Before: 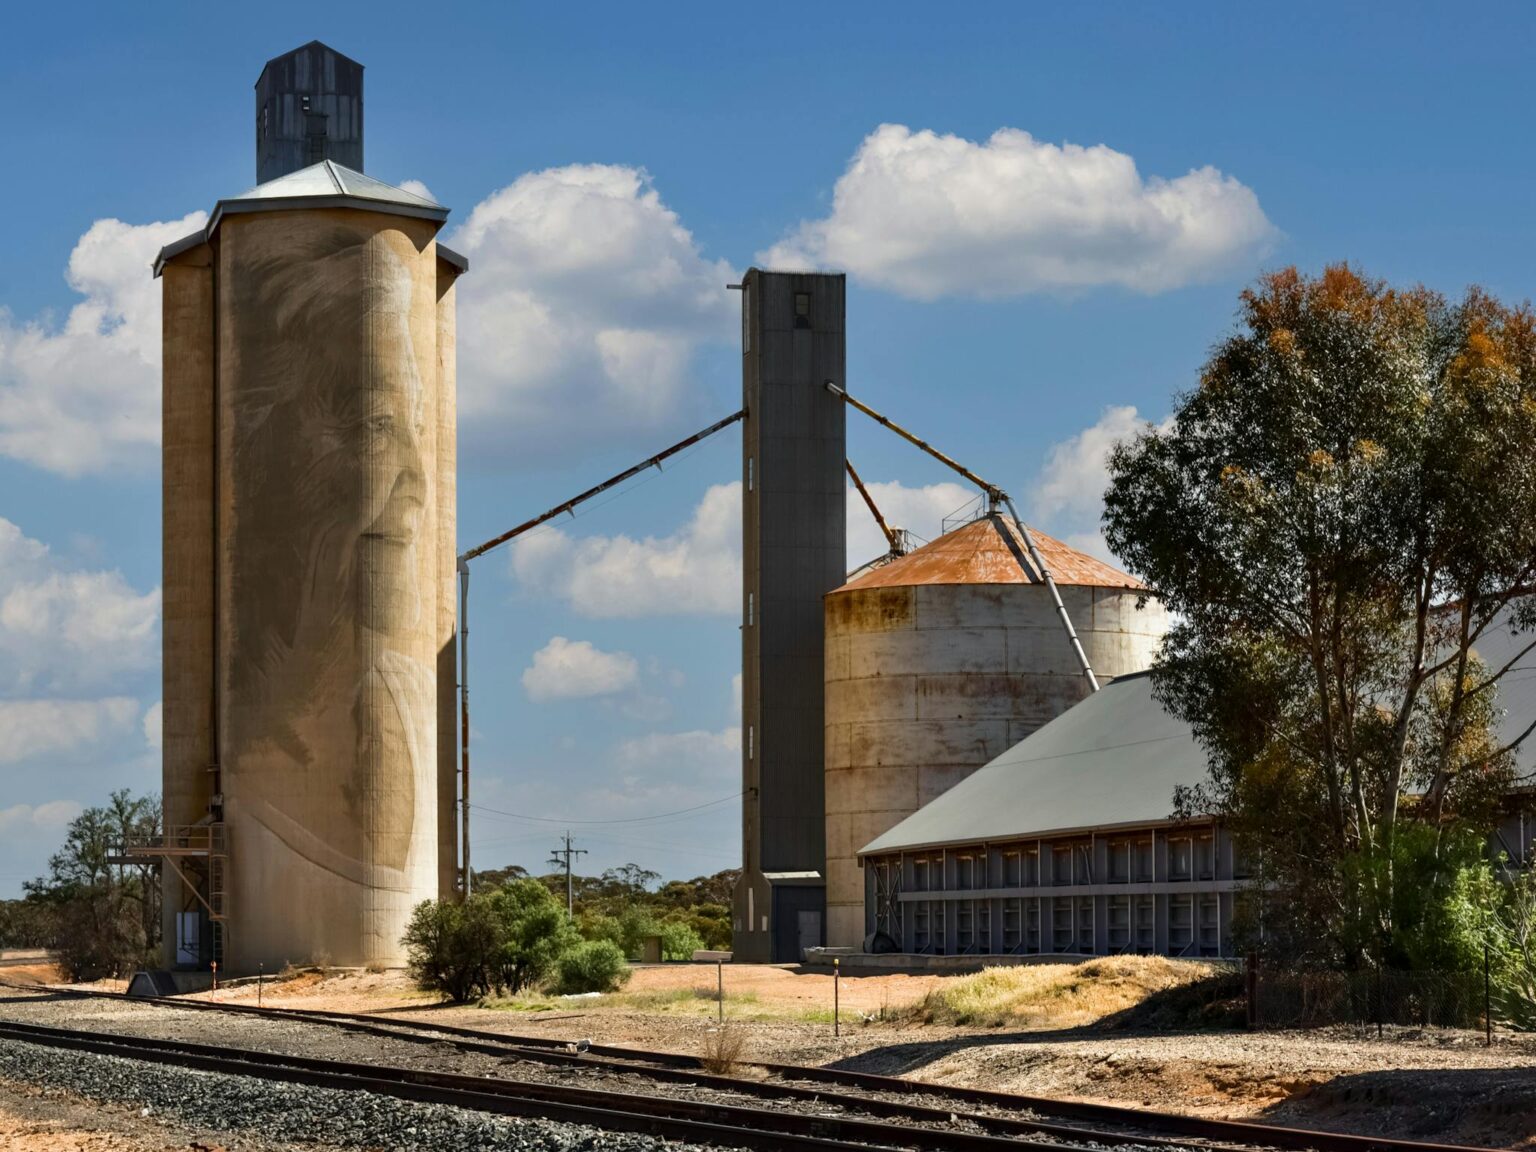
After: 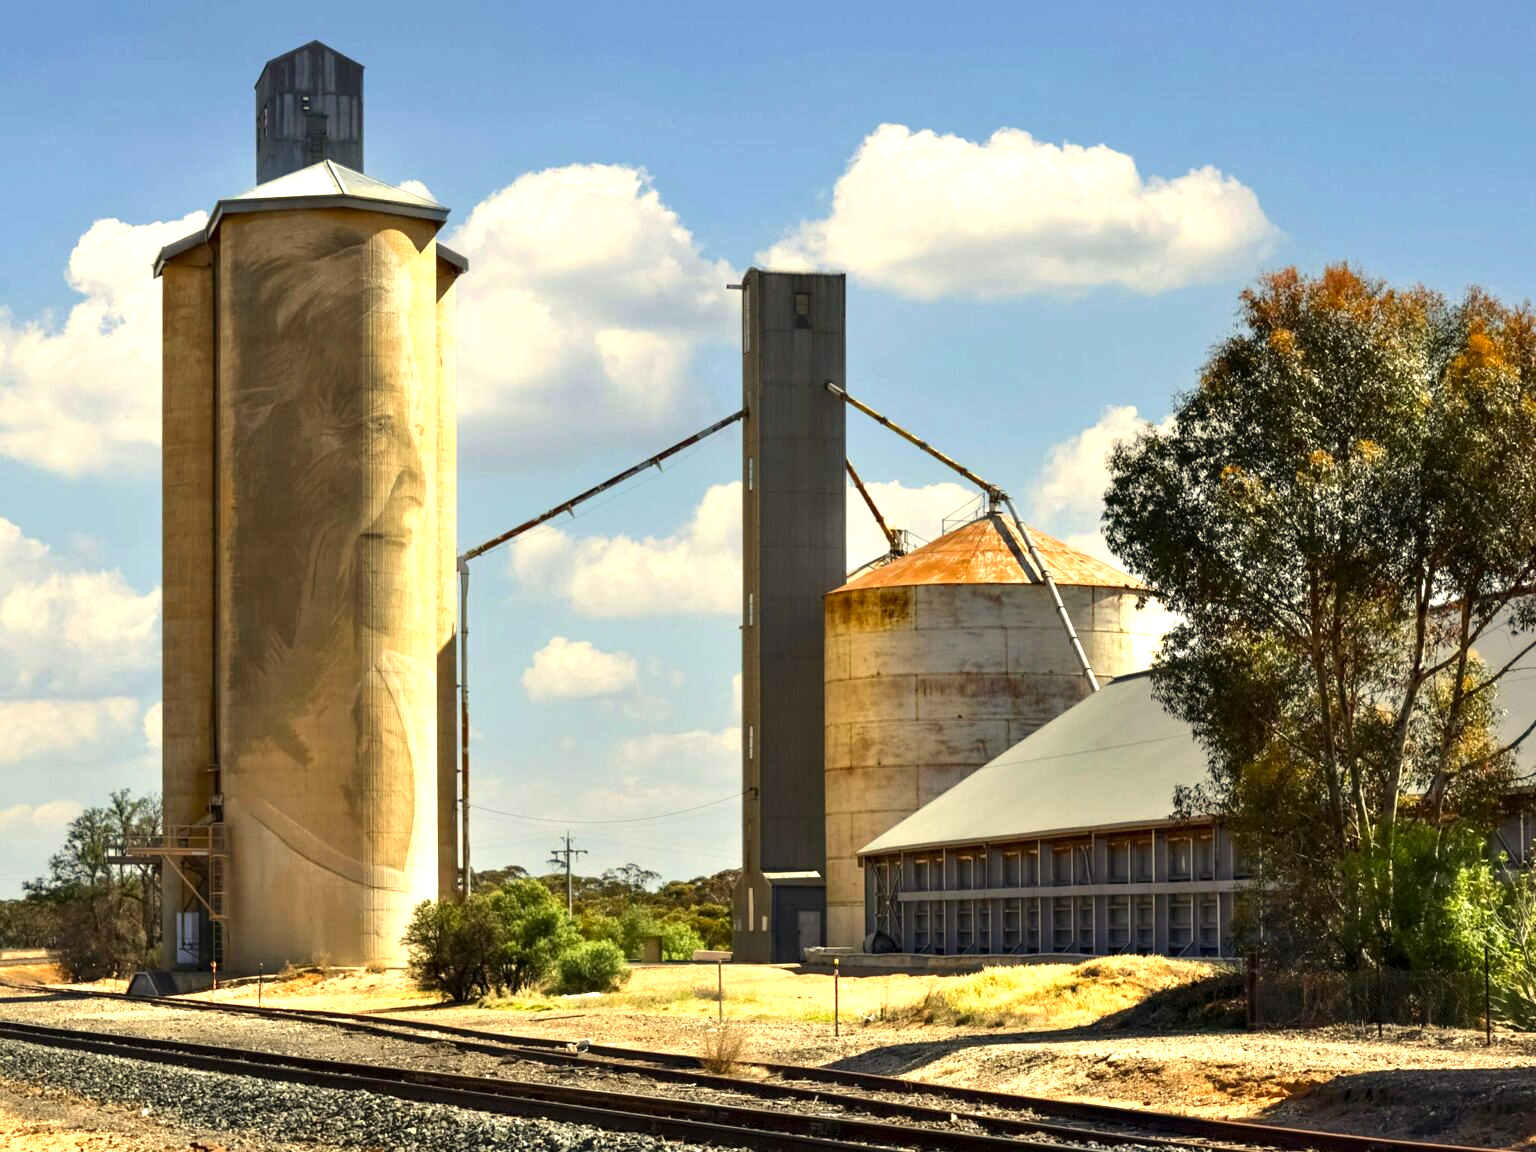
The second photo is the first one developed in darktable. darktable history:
exposure: exposure 1 EV, compensate highlight preservation false
color correction: highlights a* 1.39, highlights b* 17.83
